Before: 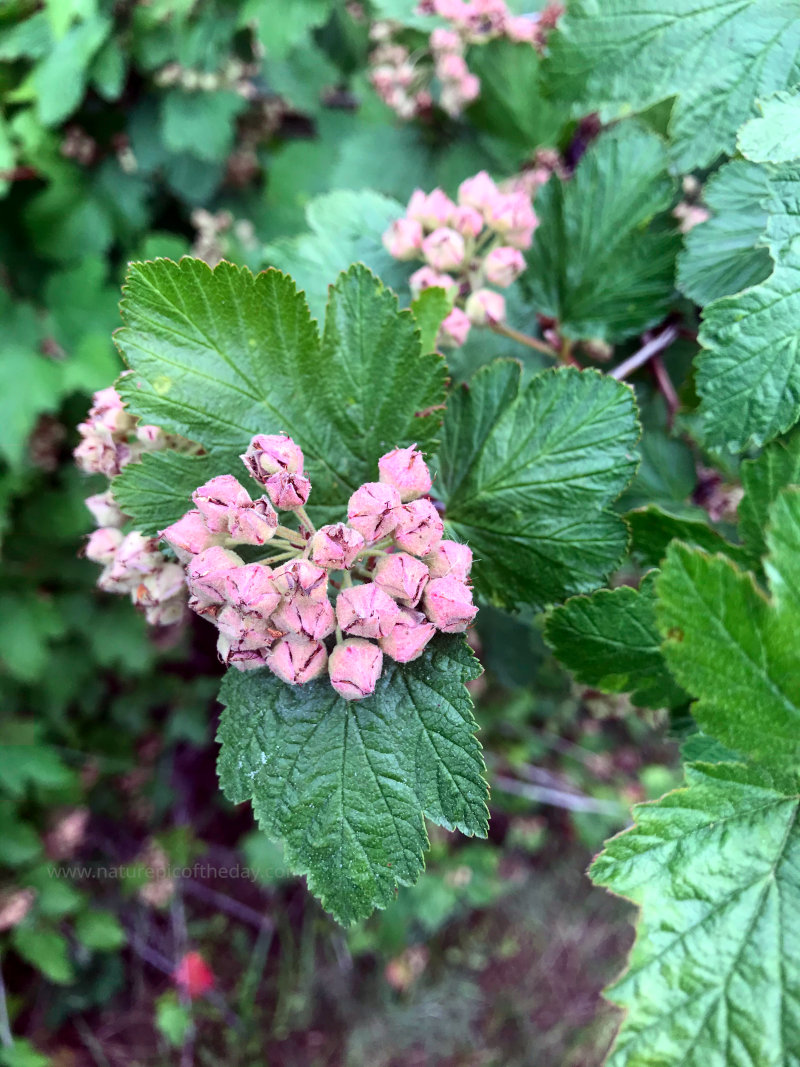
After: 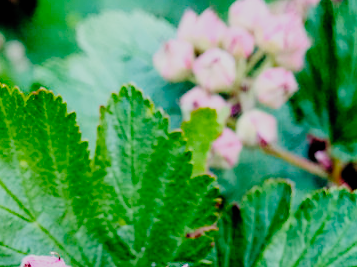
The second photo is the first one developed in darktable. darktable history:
crop: left 28.64%, top 16.832%, right 26.637%, bottom 58.055%
color balance rgb: perceptual saturation grading › global saturation 25%, global vibrance 20%
filmic rgb: black relative exposure -2.85 EV, white relative exposure 4.56 EV, hardness 1.77, contrast 1.25, preserve chrominance no, color science v5 (2021)
